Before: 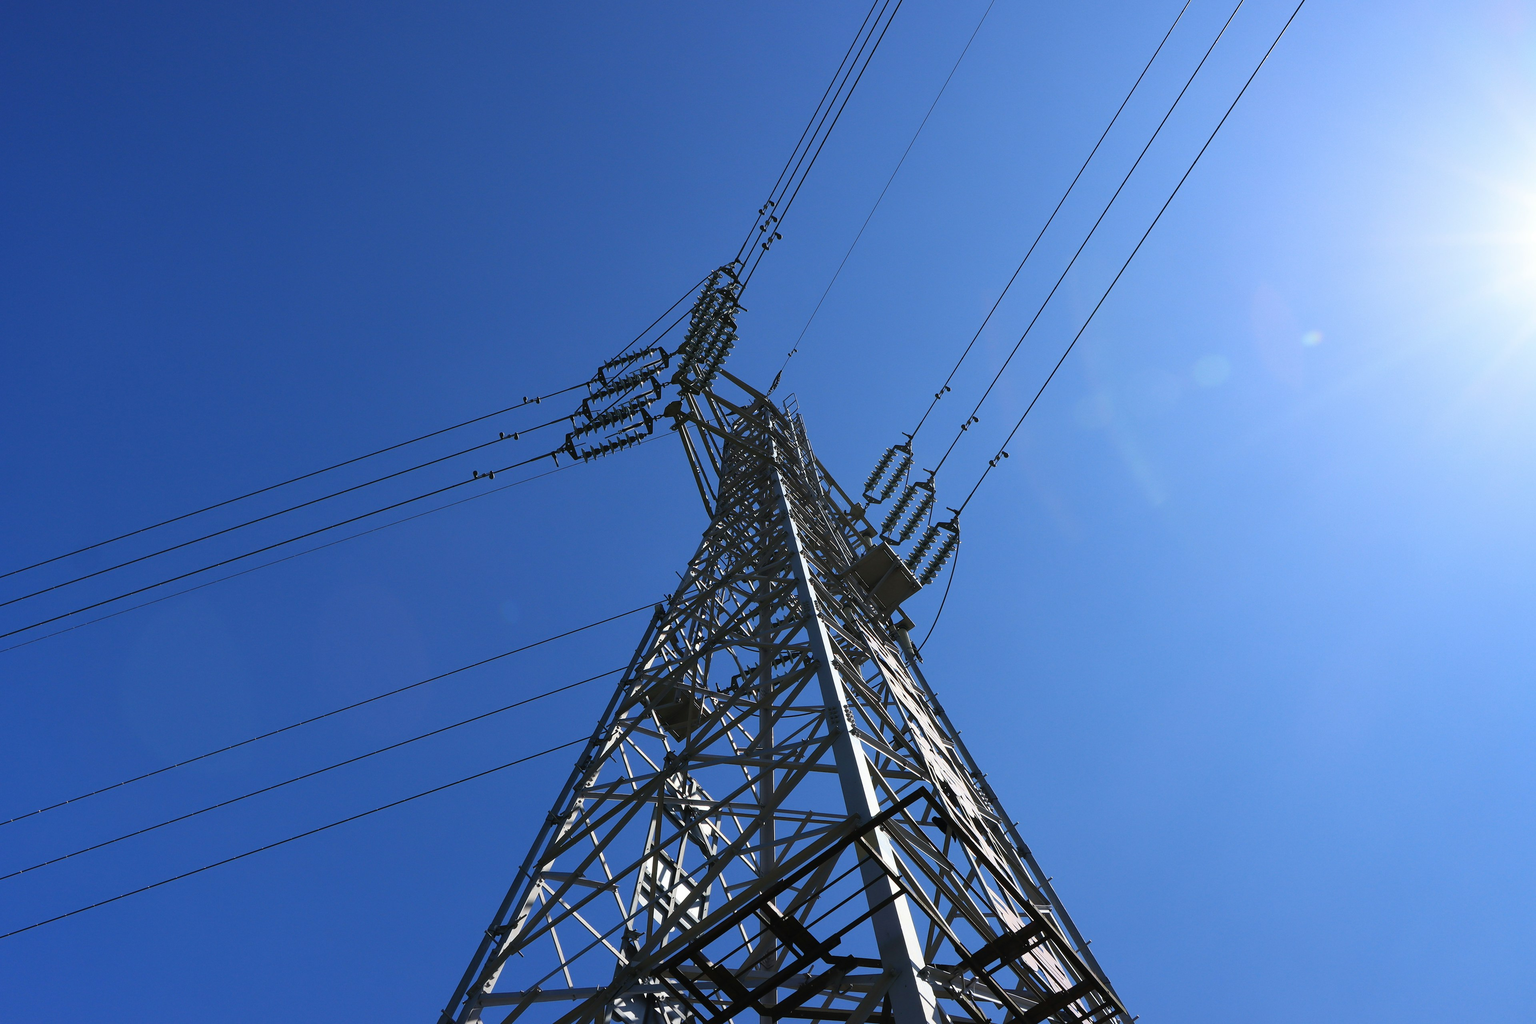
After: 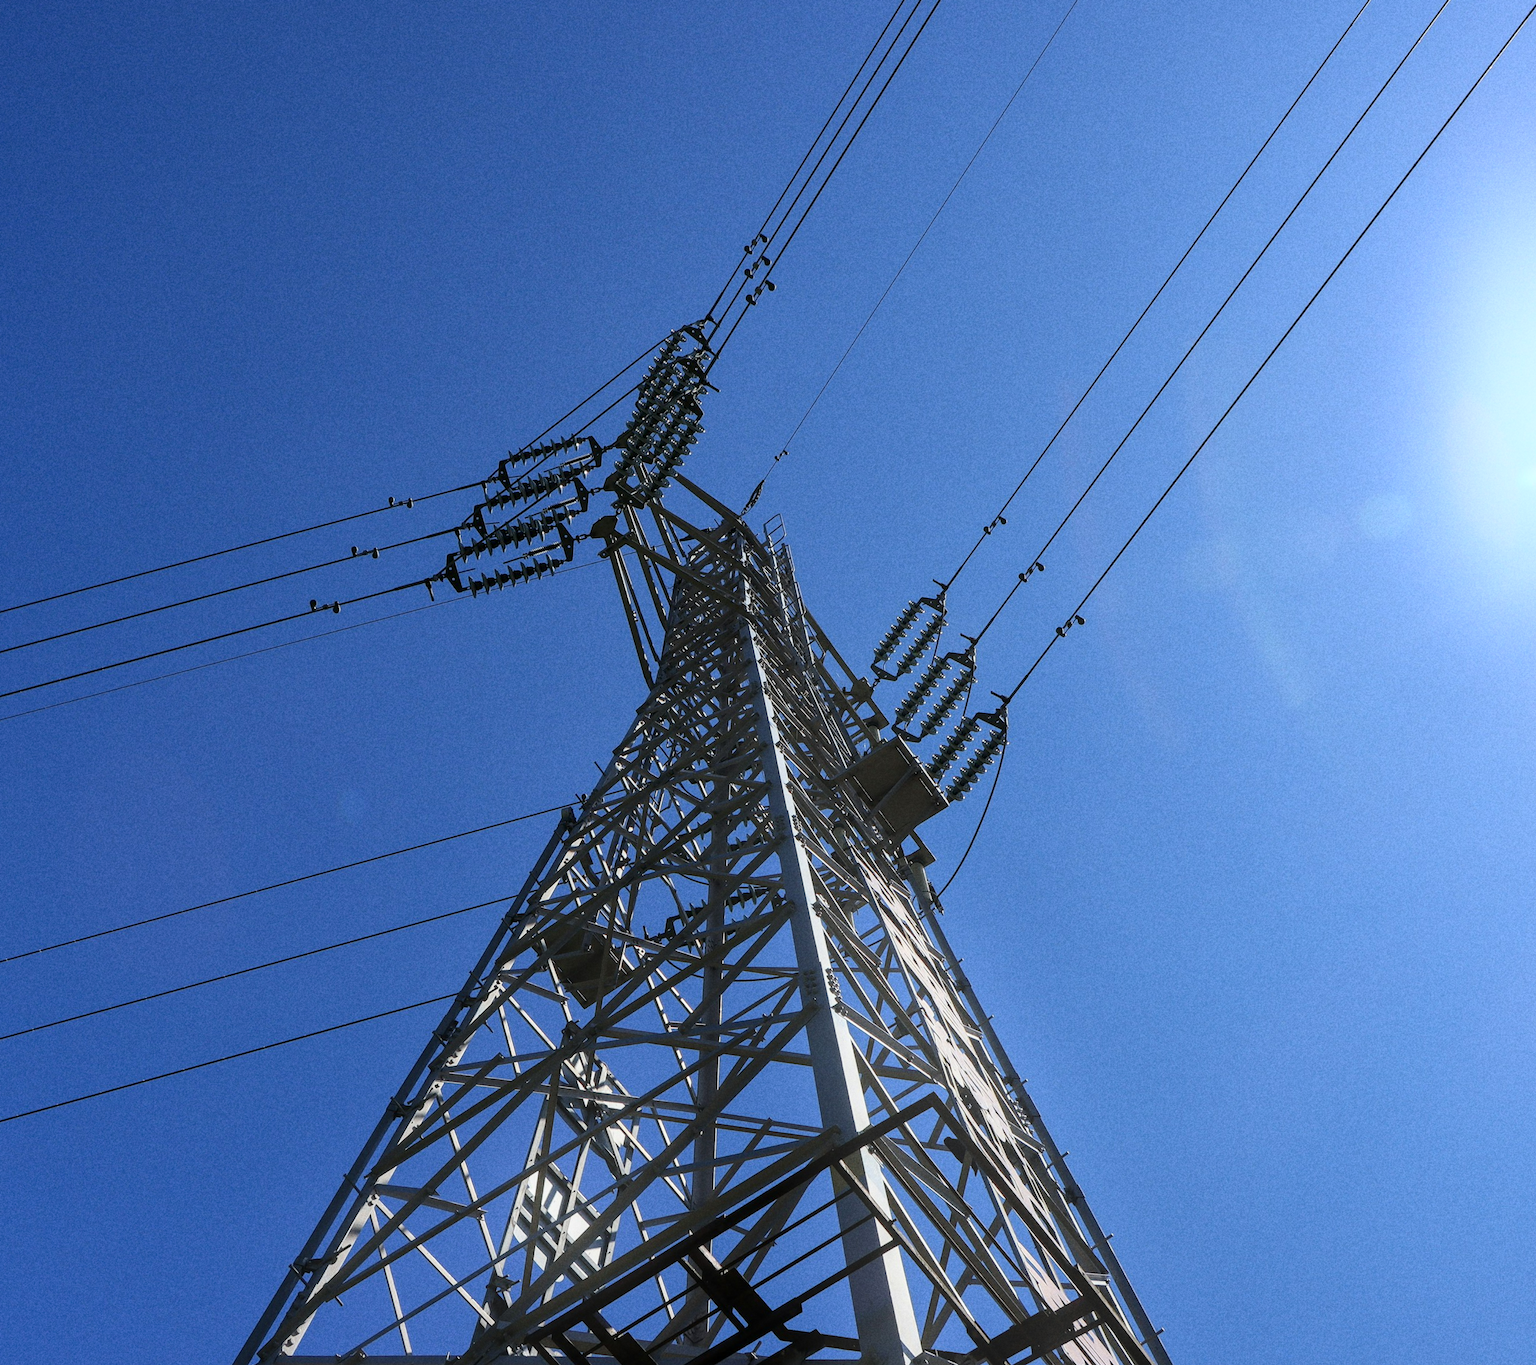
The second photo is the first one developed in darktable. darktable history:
crop and rotate: angle -3.27°, left 14.277%, top 0.028%, right 10.766%, bottom 0.028%
grain: on, module defaults
bloom: on, module defaults
local contrast: on, module defaults
